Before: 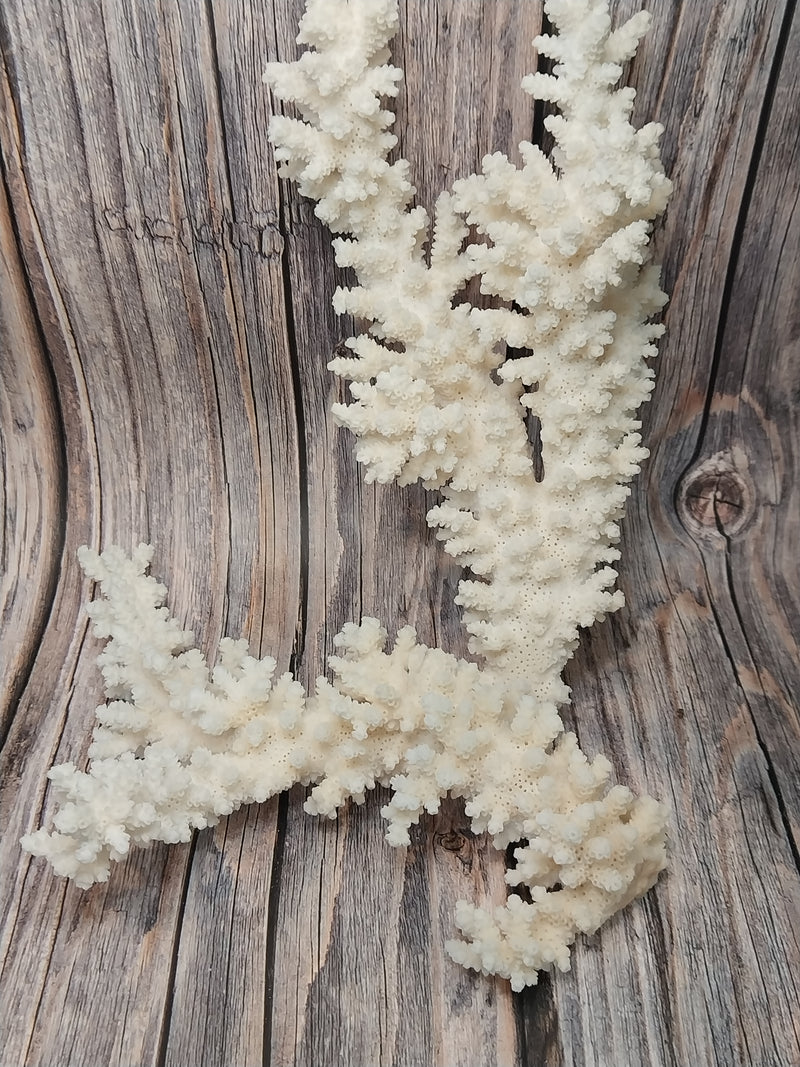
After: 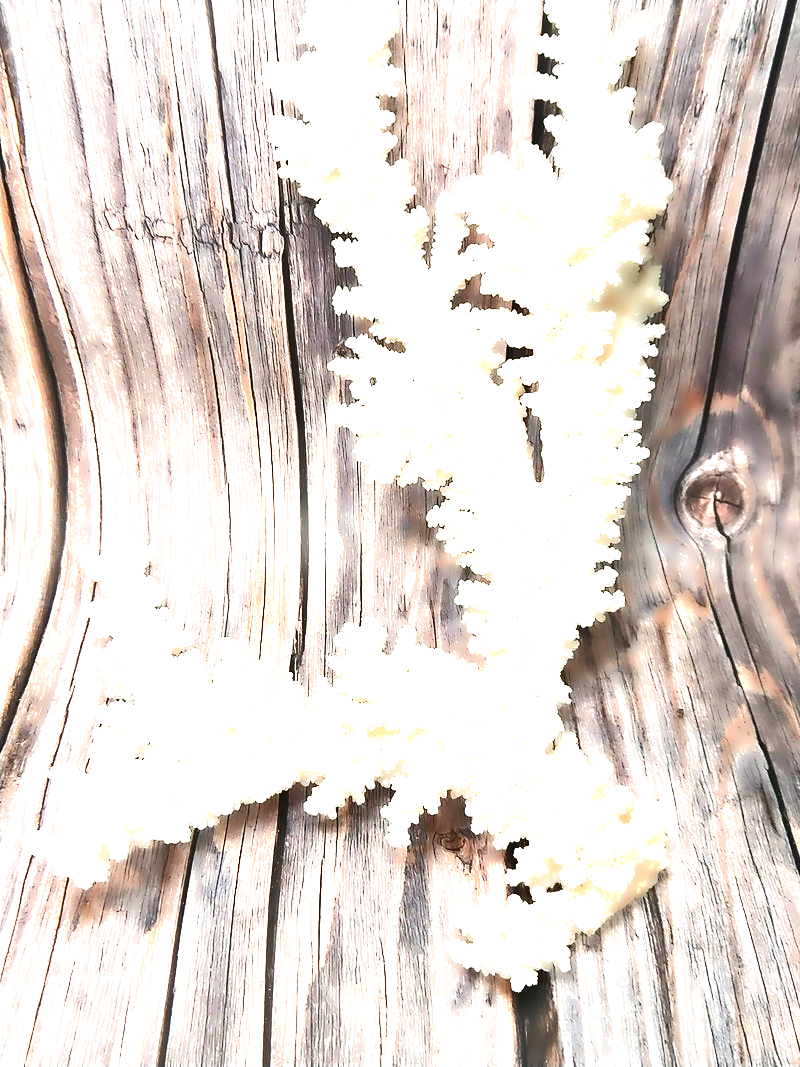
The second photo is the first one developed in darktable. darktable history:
contrast brightness saturation: brightness -0.25, saturation 0.2
exposure: black level correction 0, exposure 2.088 EV, compensate exposure bias true, compensate highlight preservation false
lowpass: radius 4, soften with bilateral filter, unbound 0
